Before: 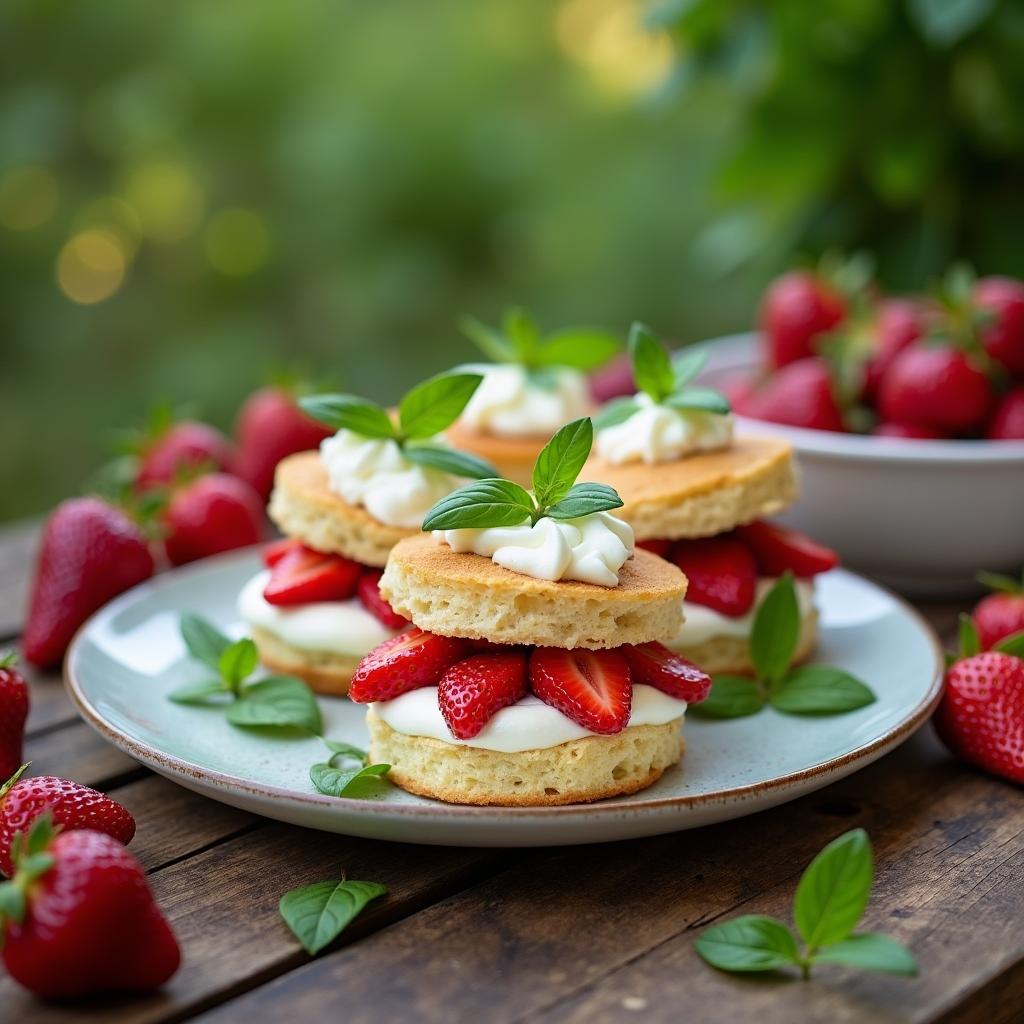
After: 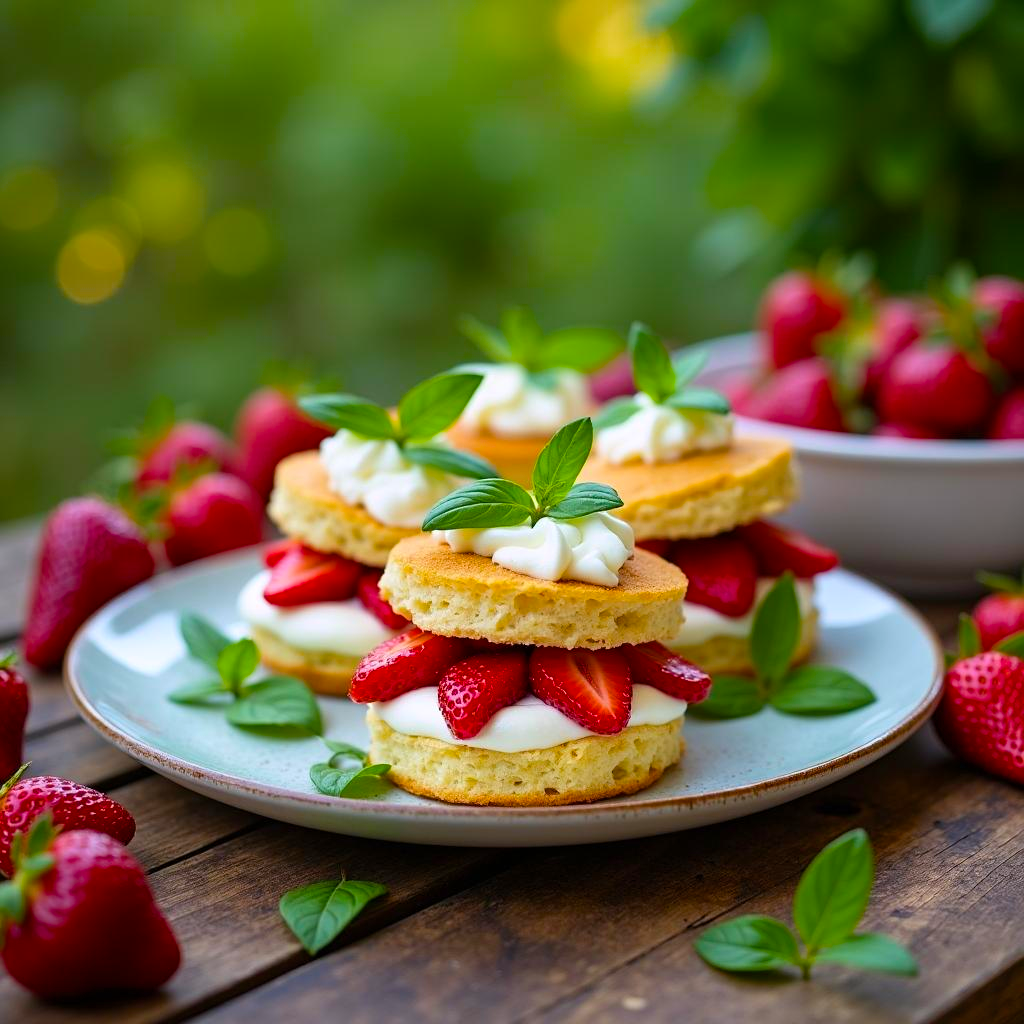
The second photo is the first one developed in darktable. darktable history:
color balance rgb: perceptual saturation grading › global saturation 30%, global vibrance 20%
white balance: red 1.004, blue 1.024
